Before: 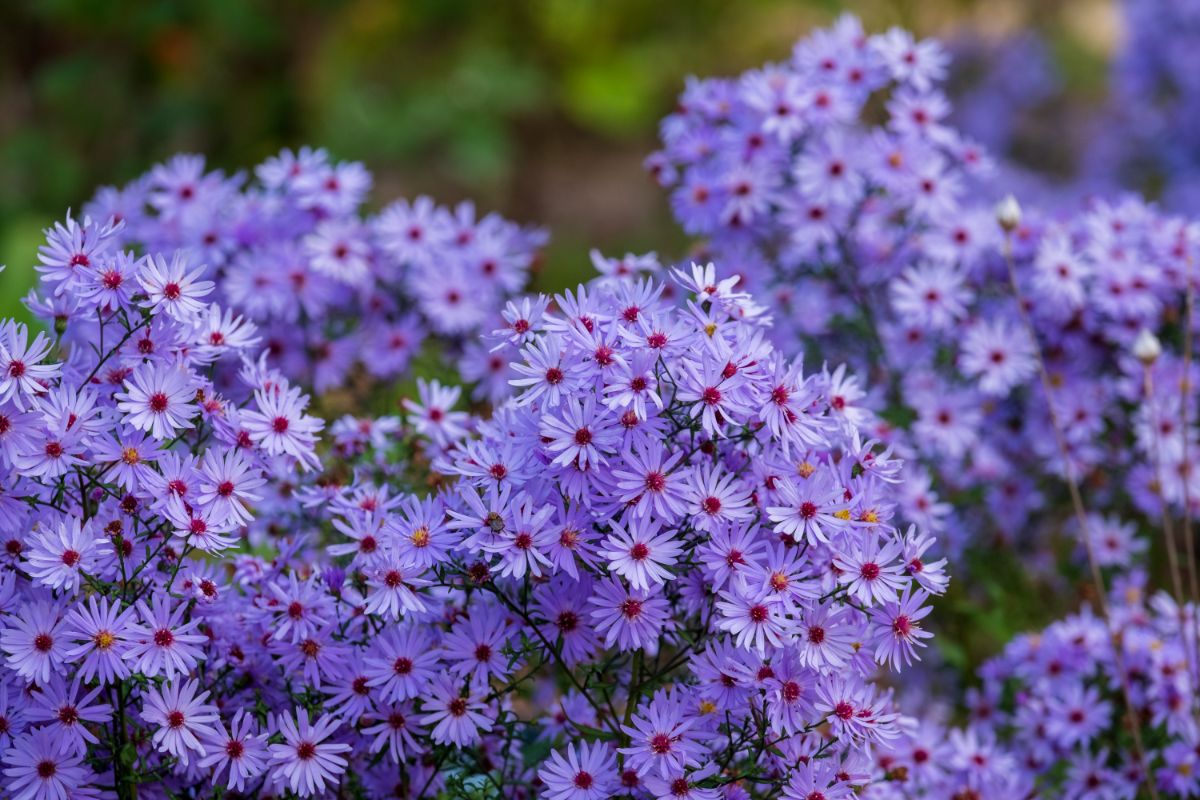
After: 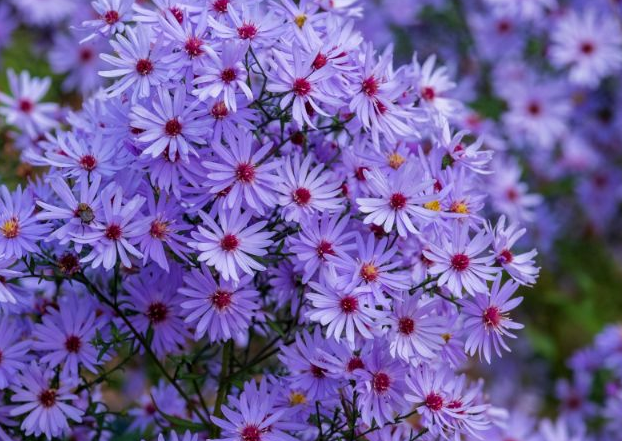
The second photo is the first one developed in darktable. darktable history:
crop: left 34.248%, top 38.704%, right 13.851%, bottom 5.419%
